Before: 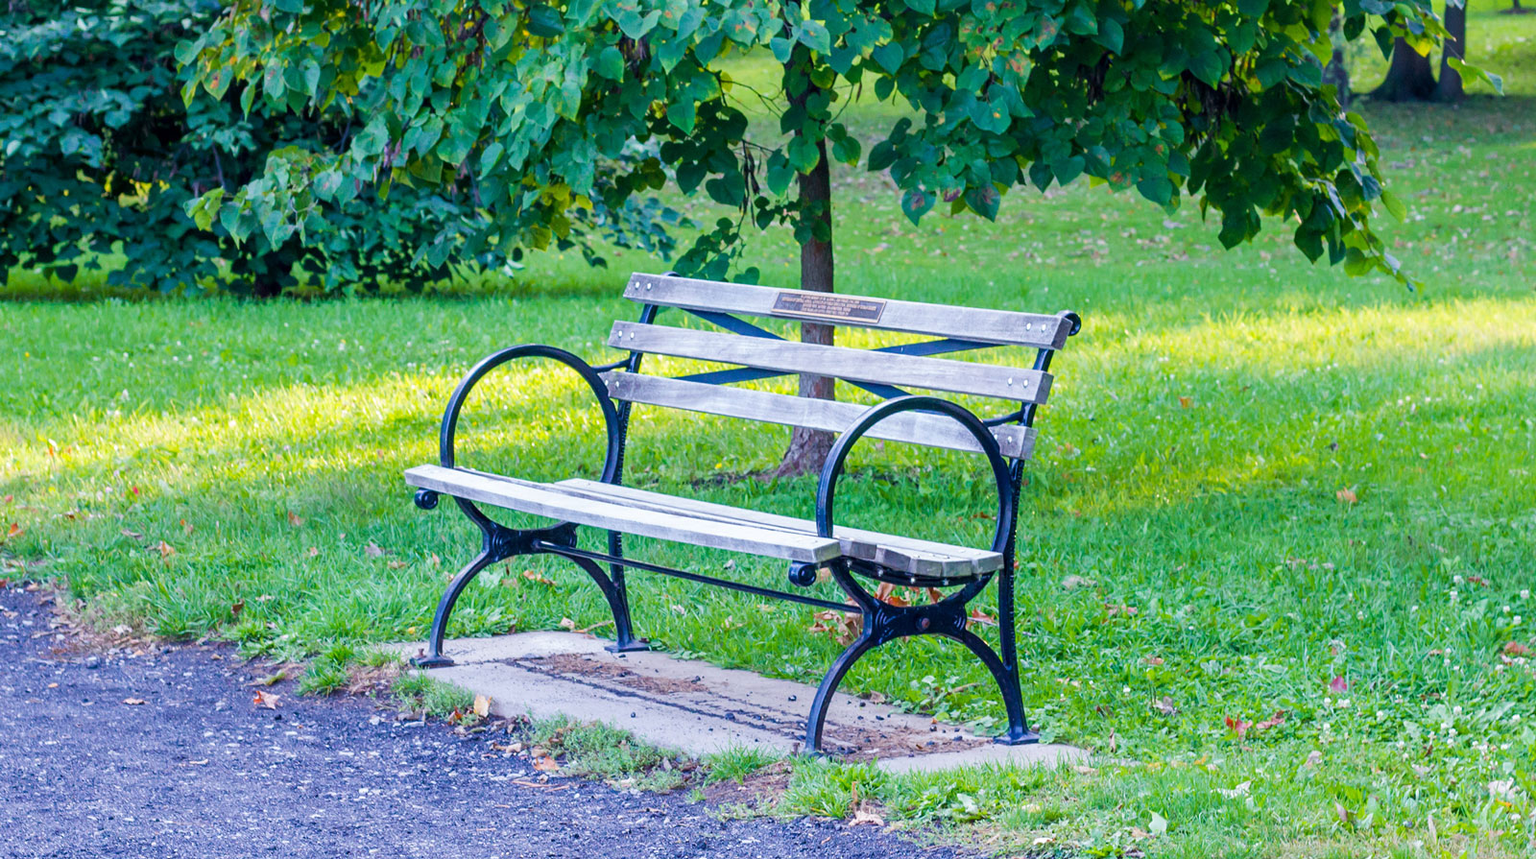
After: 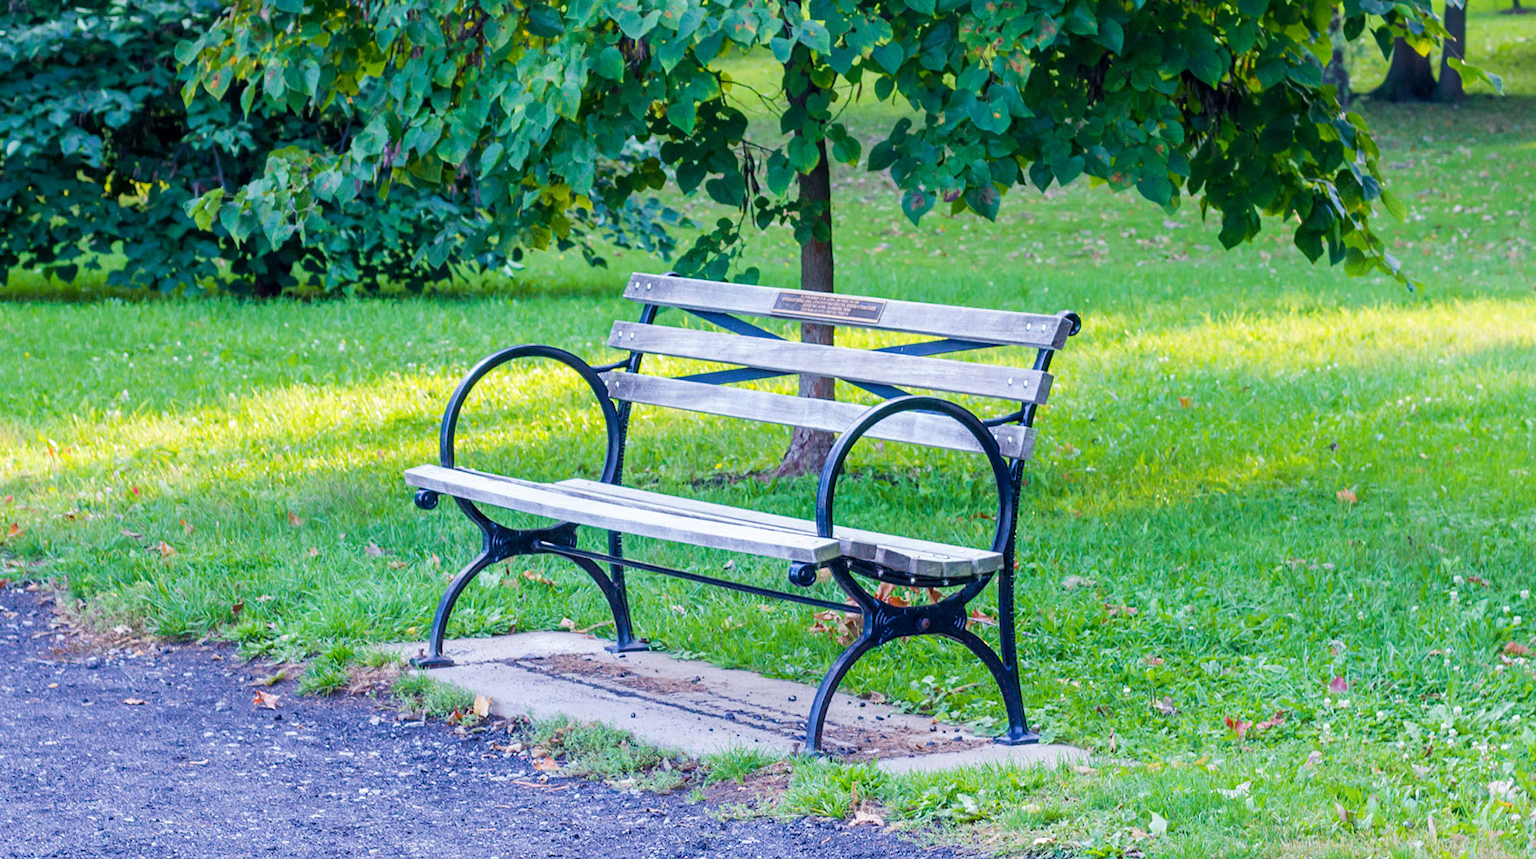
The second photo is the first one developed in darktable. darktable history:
shadows and highlights: radius 93.49, shadows -14.53, white point adjustment 0.218, highlights 31.13, compress 48.65%, soften with gaussian
